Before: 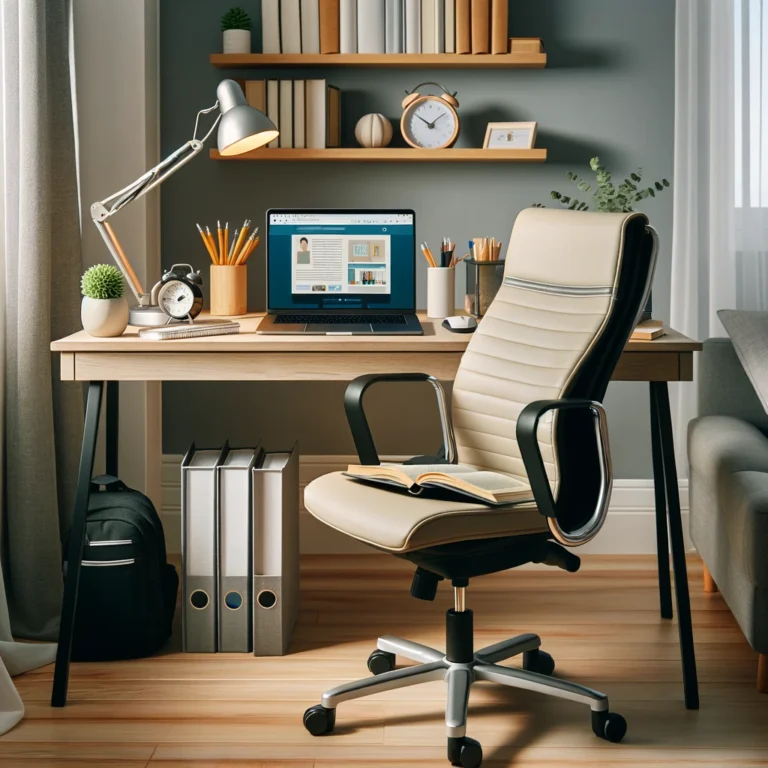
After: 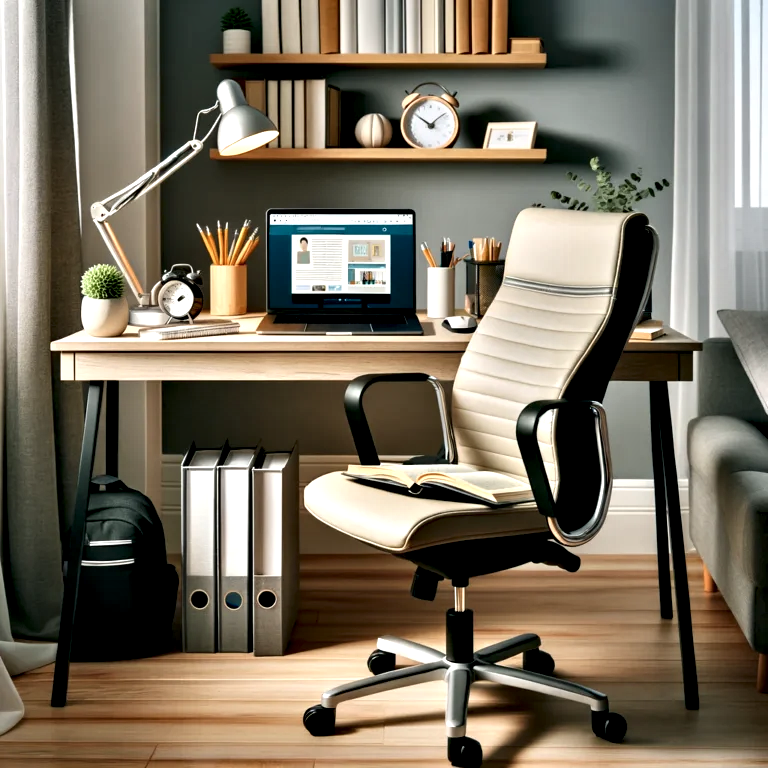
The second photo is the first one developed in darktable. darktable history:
contrast equalizer: y [[0.609, 0.611, 0.615, 0.613, 0.607, 0.603], [0.504, 0.498, 0.496, 0.499, 0.506, 0.516], [0 ×6], [0 ×6], [0 ×6]]
